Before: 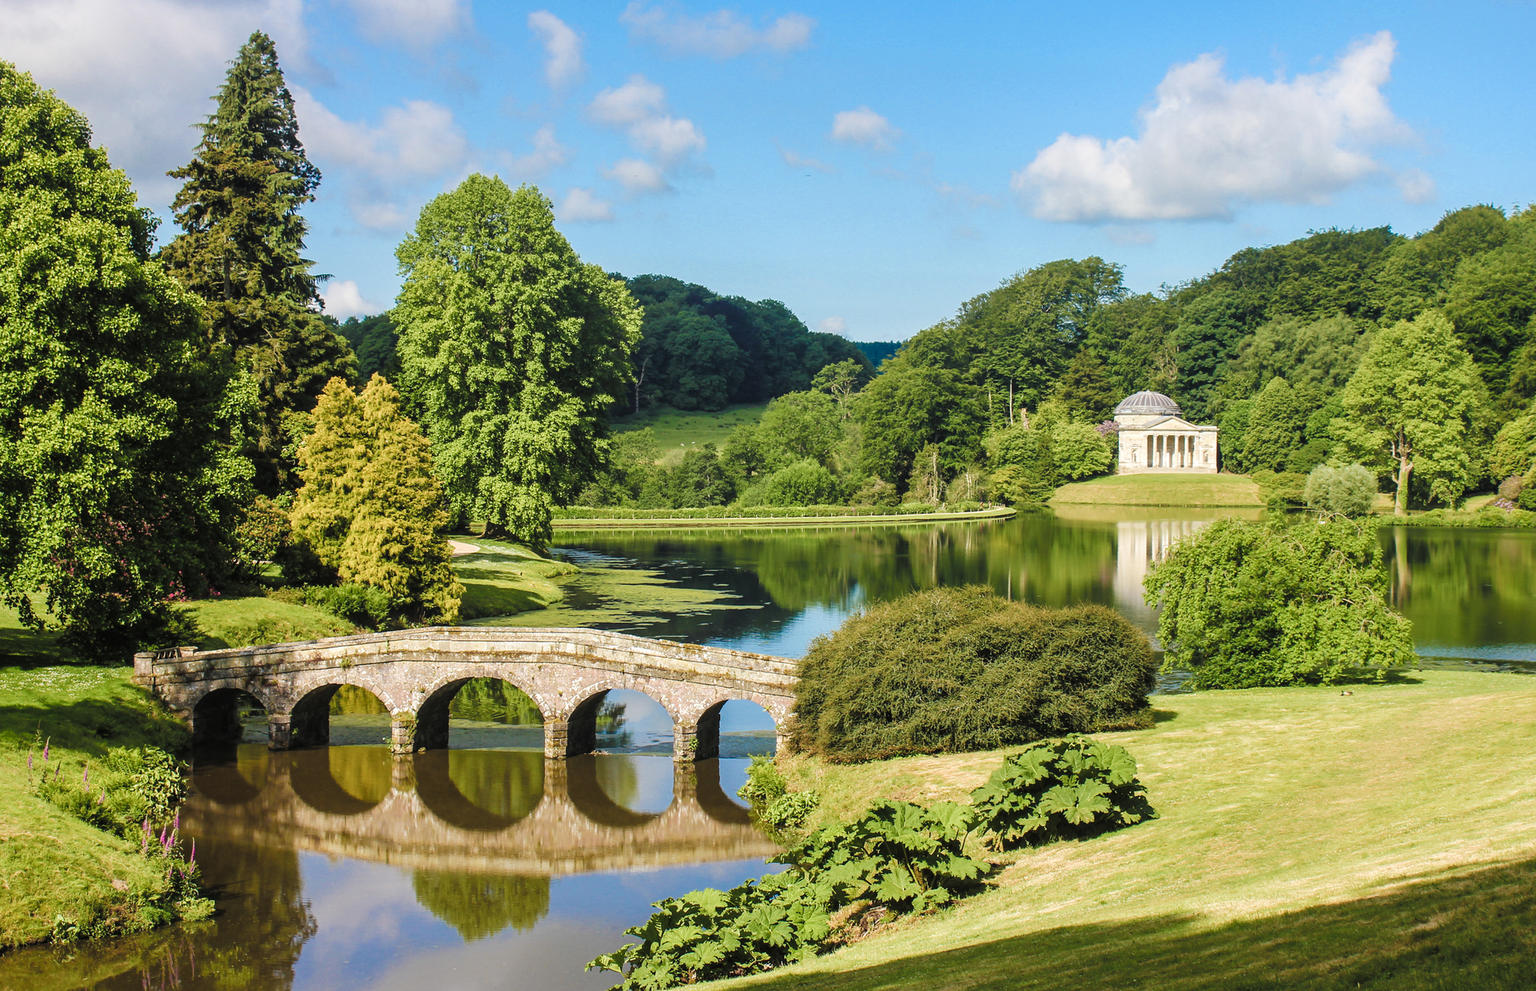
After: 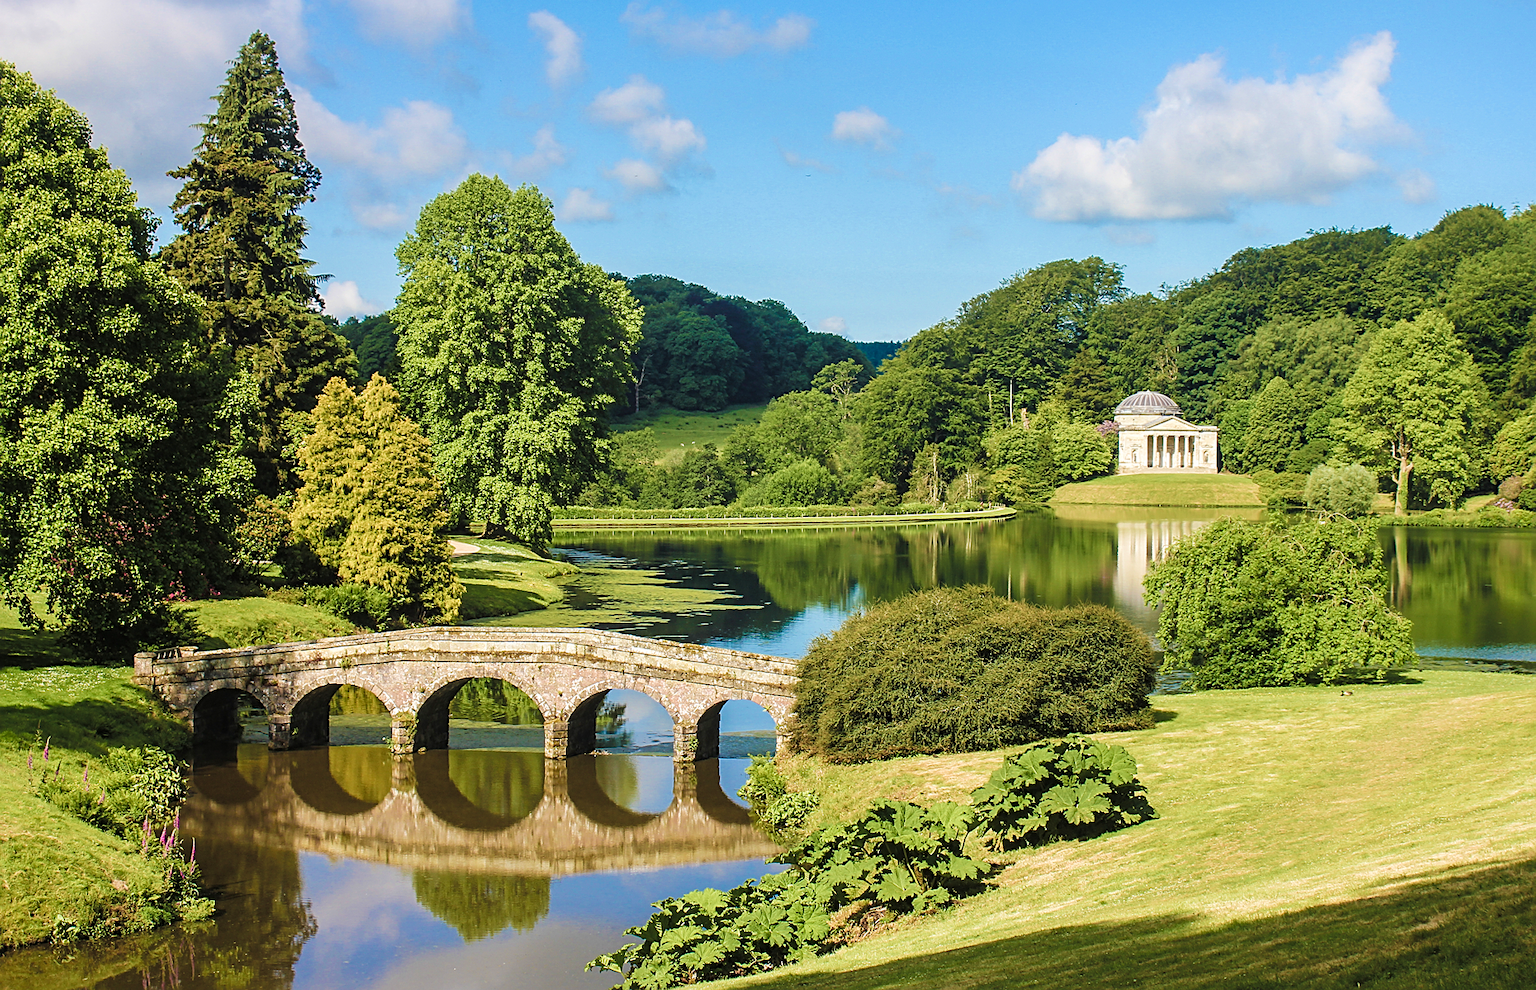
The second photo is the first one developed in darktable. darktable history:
velvia: strength 27%
sharpen: on, module defaults
